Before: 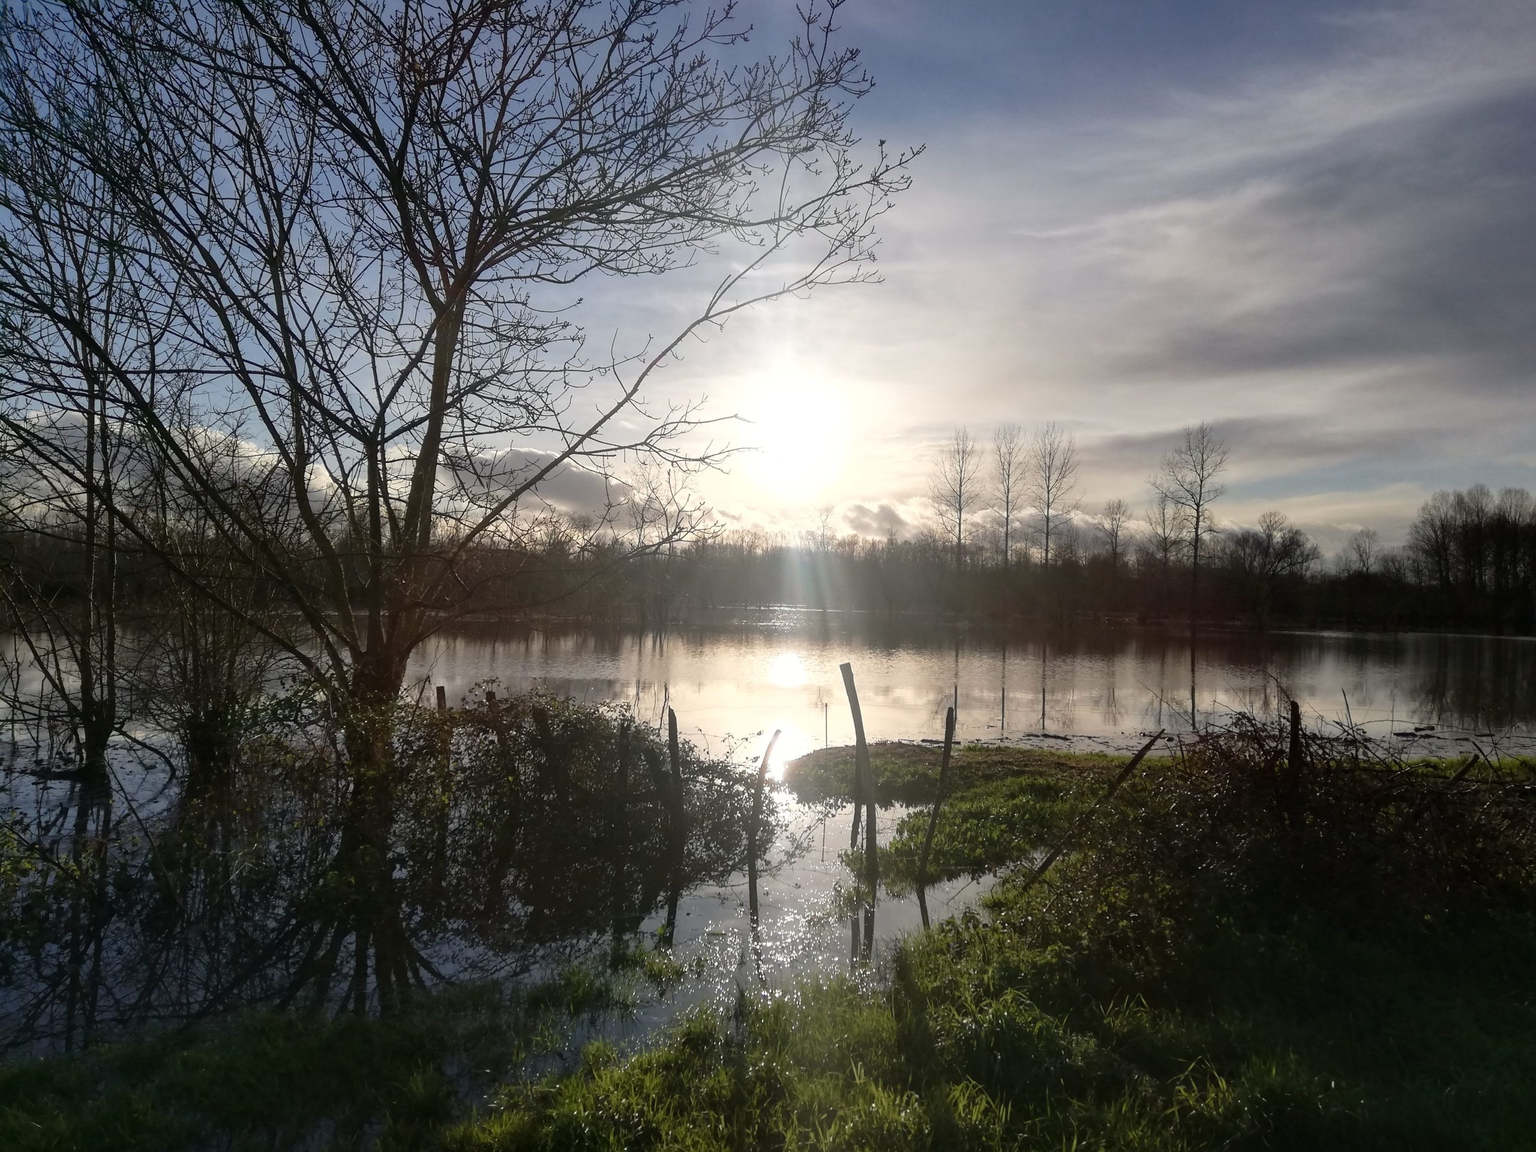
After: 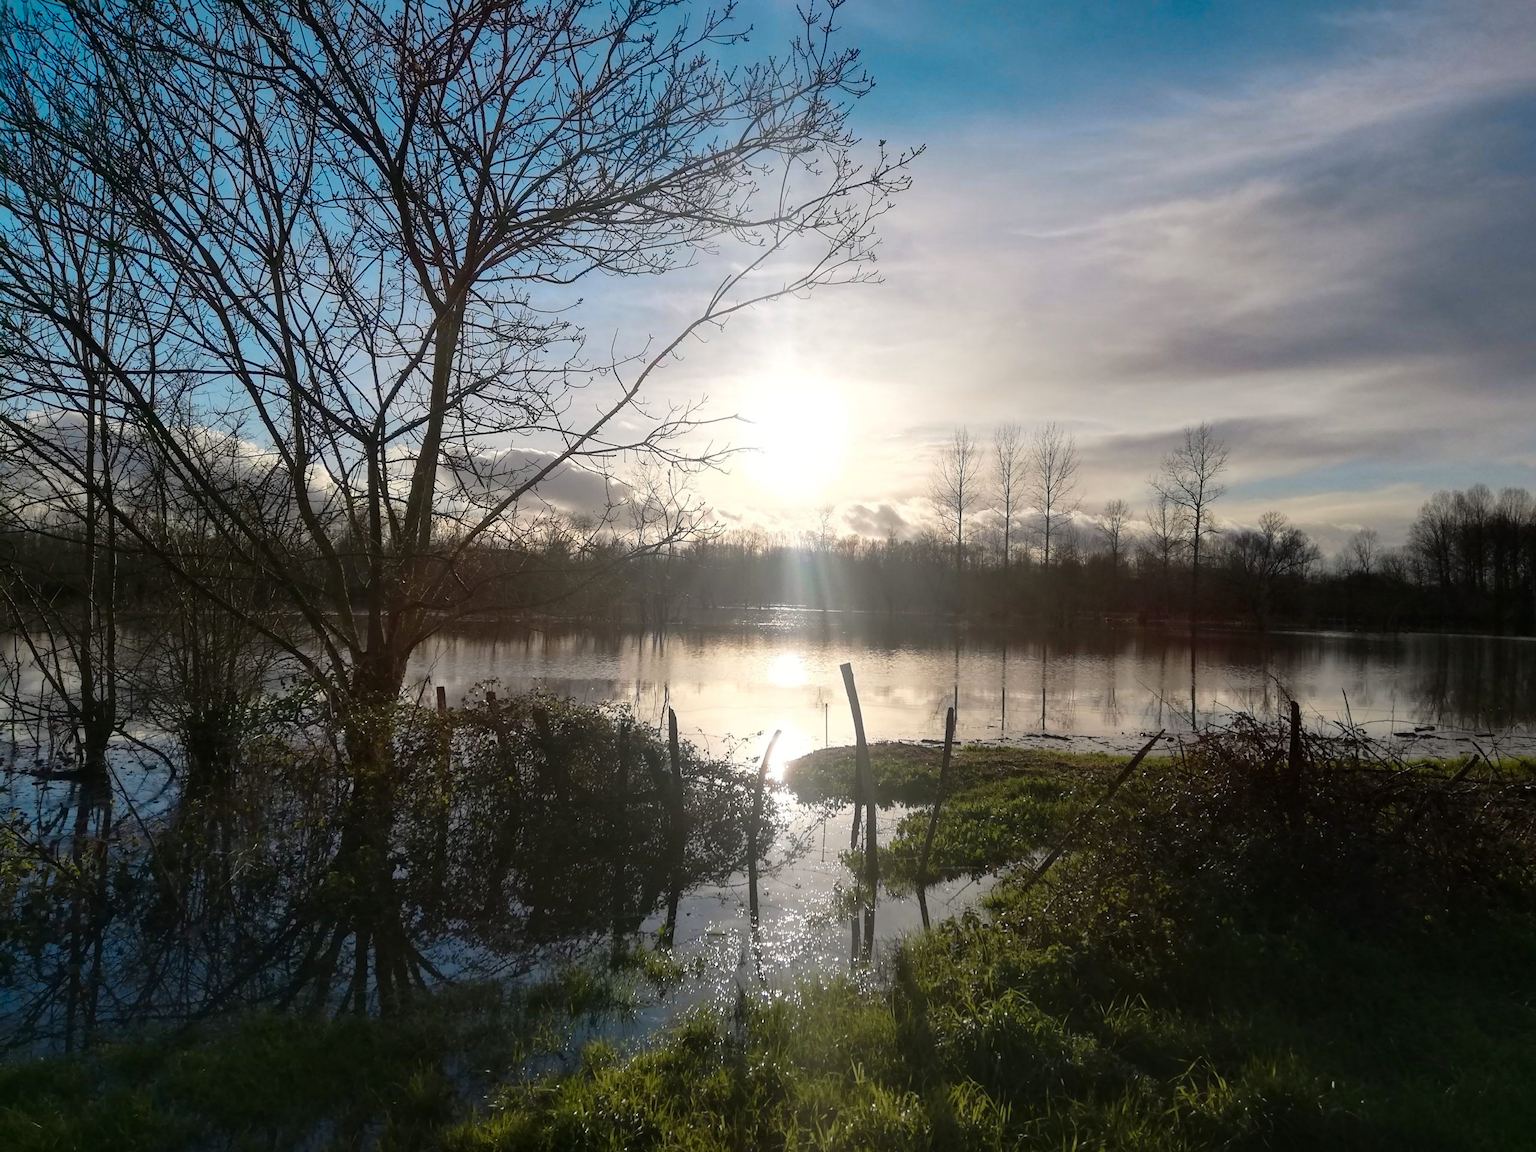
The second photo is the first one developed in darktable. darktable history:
color zones: curves: ch0 [(0.254, 0.492) (0.724, 0.62)]; ch1 [(0.25, 0.528) (0.719, 0.796)]; ch2 [(0, 0.472) (0.25, 0.5) (0.73, 0.184)]
exposure: compensate exposure bias true, compensate highlight preservation false
